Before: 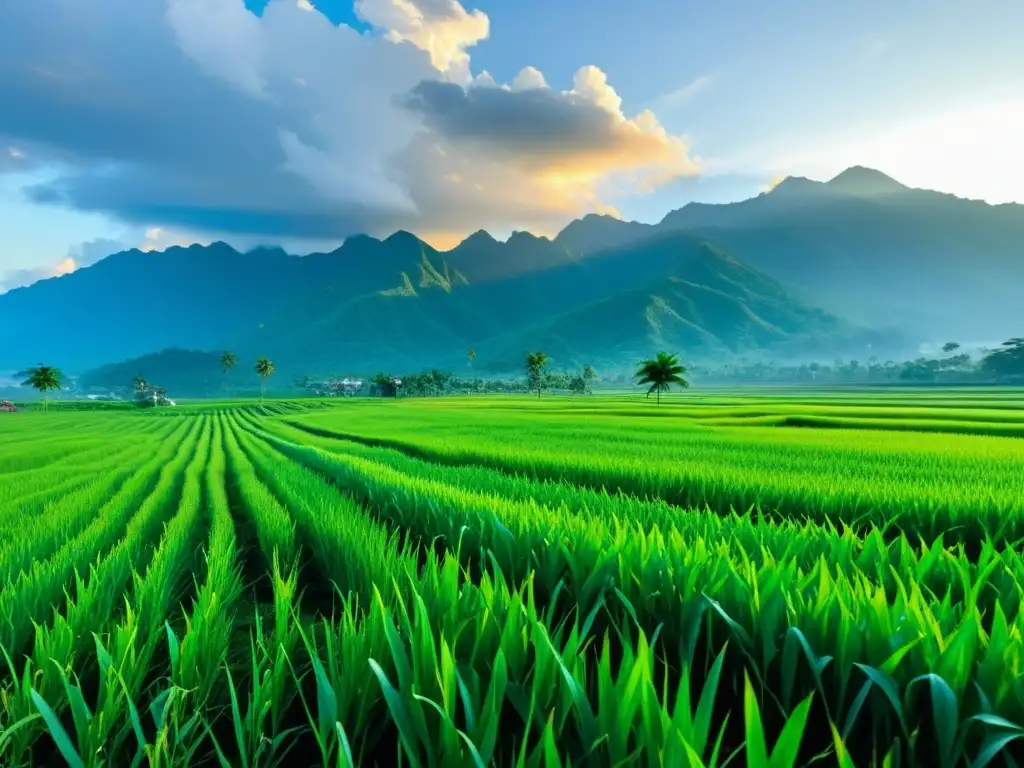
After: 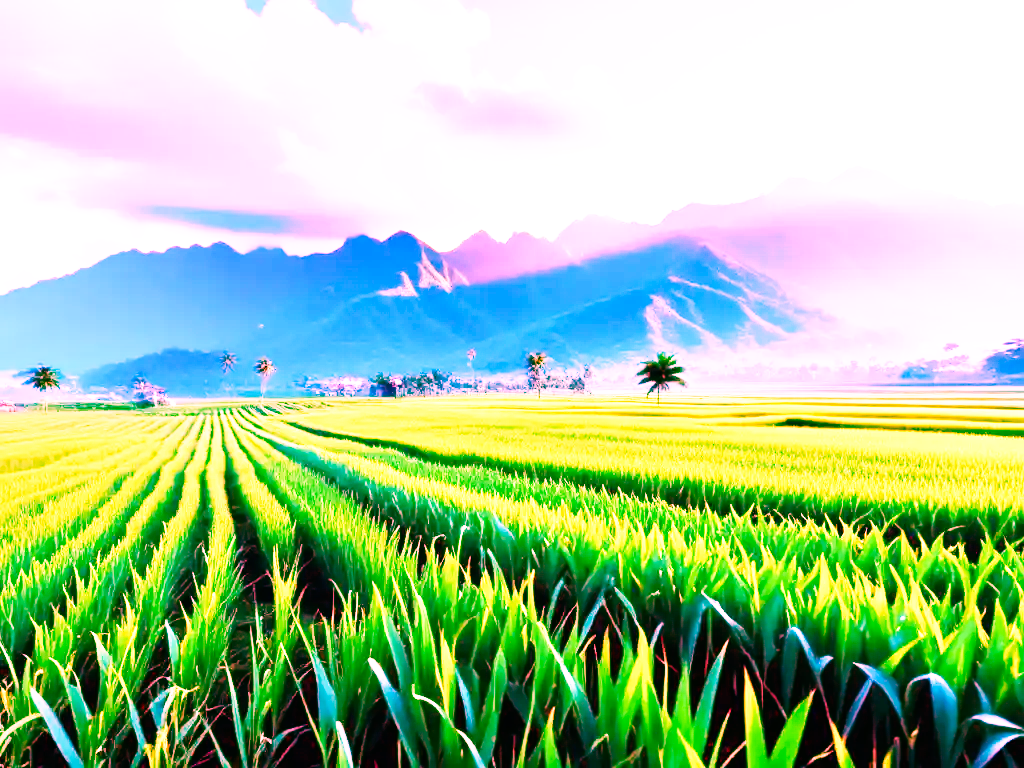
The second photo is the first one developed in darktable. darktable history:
white balance: red 4.26, blue 1.802
base curve: curves: ch0 [(0, 0) (0.007, 0.004) (0.027, 0.03) (0.046, 0.07) (0.207, 0.54) (0.442, 0.872) (0.673, 0.972) (1, 1)], preserve colors none
